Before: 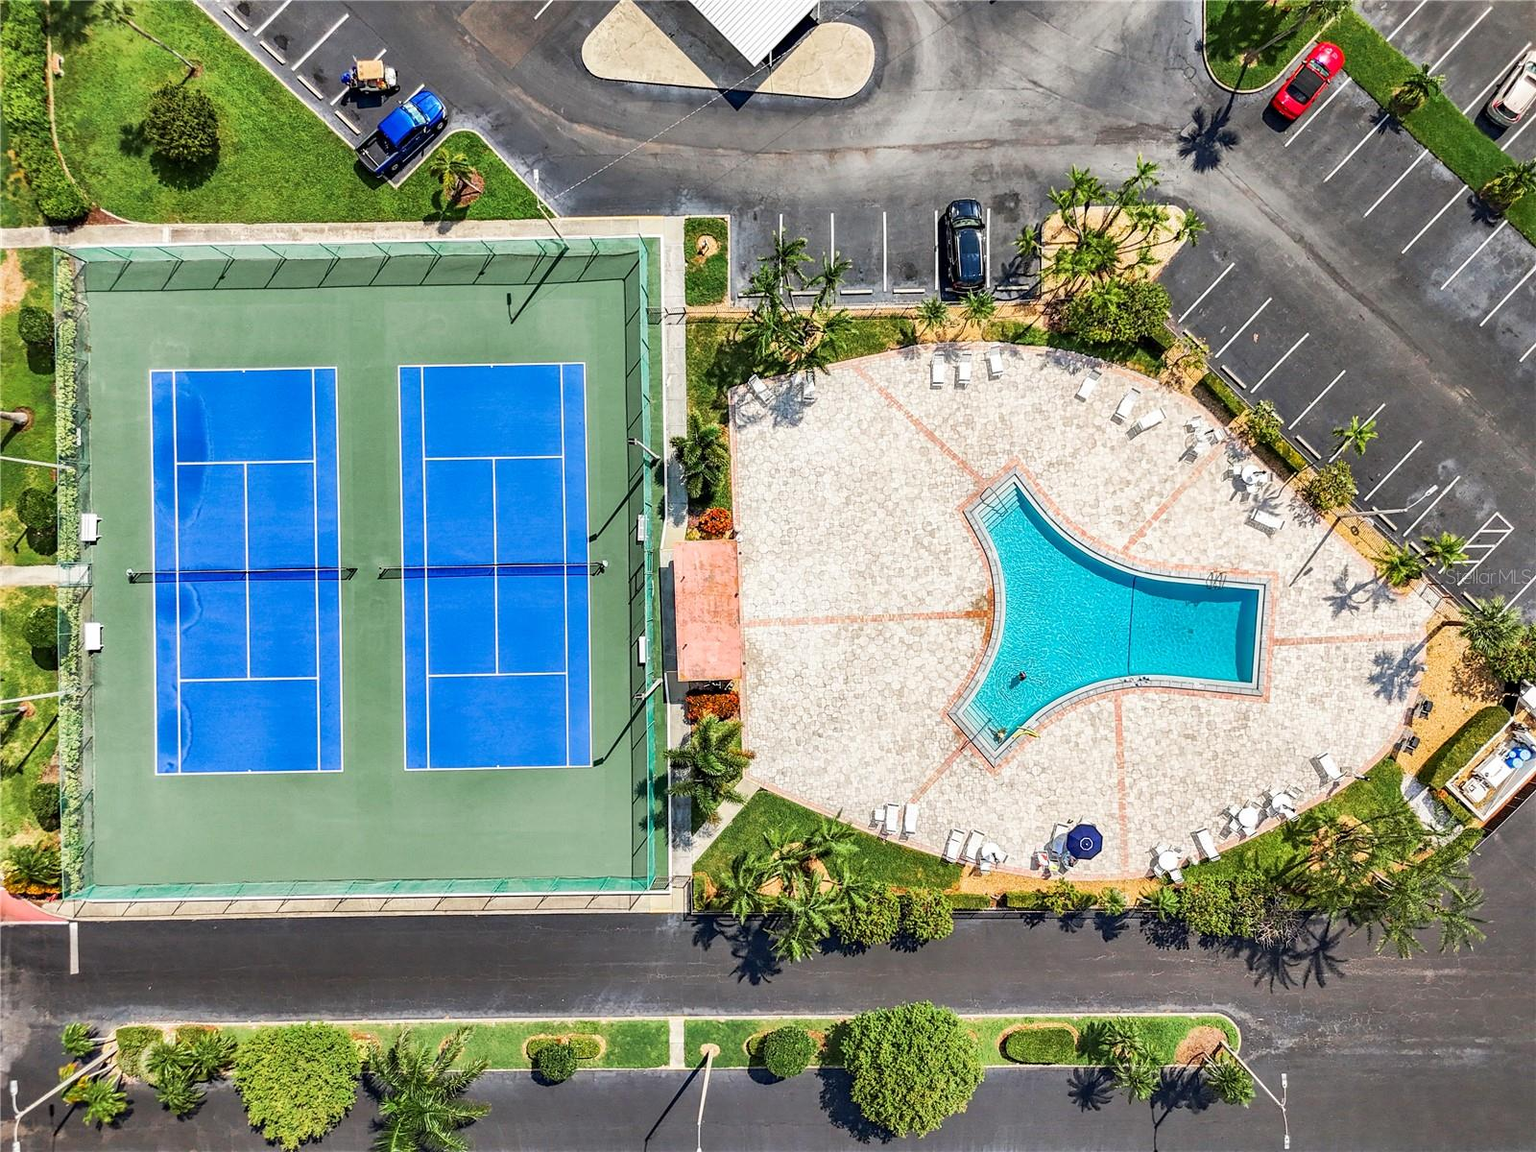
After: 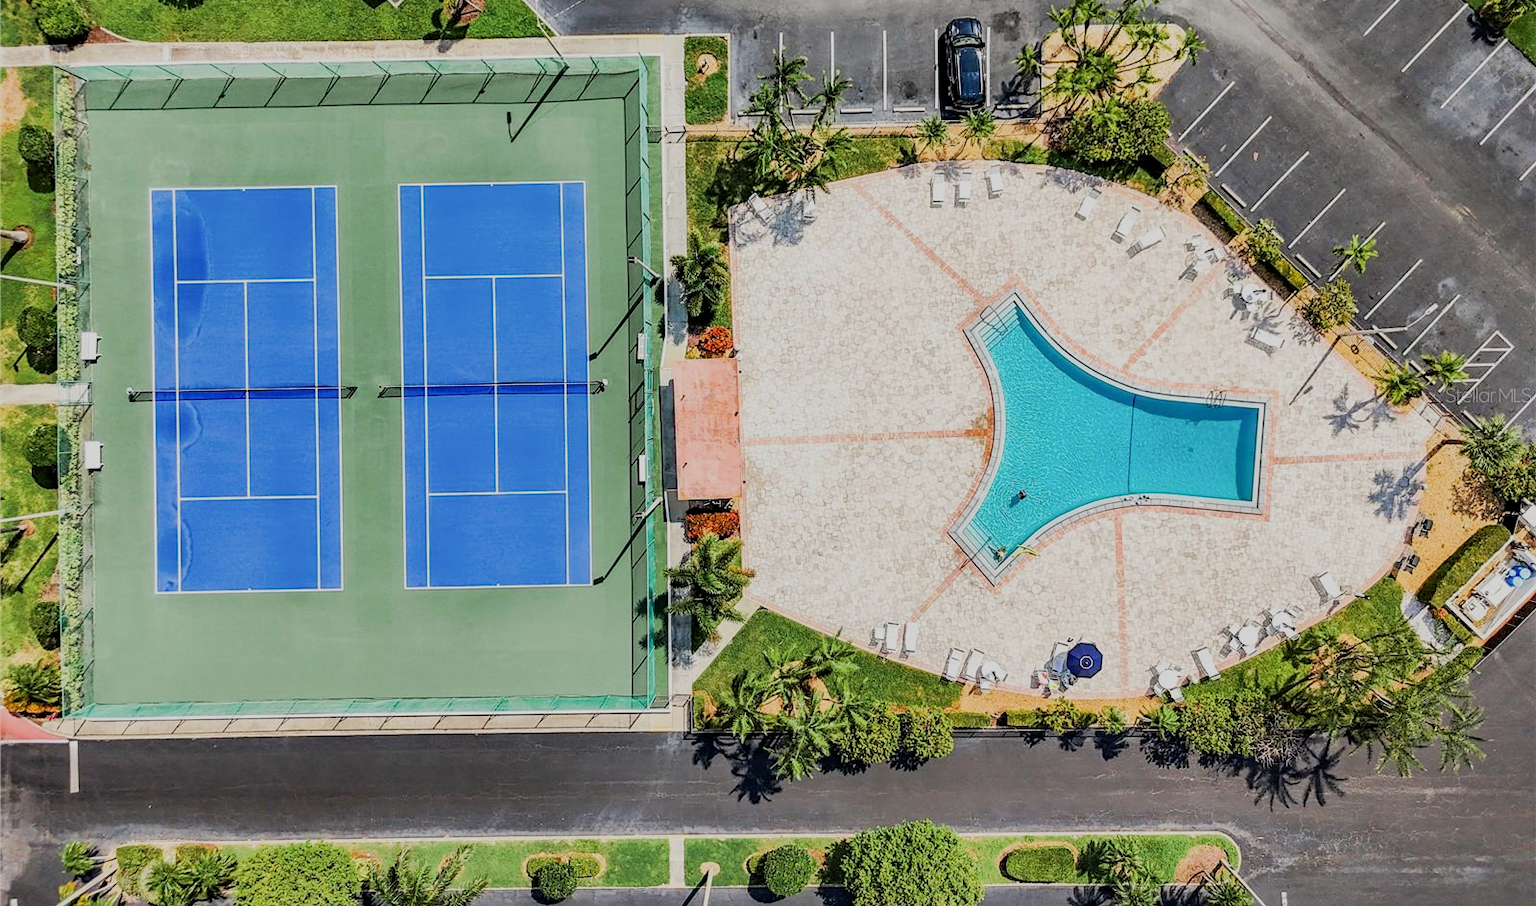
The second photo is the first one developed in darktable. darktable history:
crop and rotate: top 15.774%, bottom 5.506%
filmic rgb: black relative exposure -6.68 EV, white relative exposure 4.56 EV, hardness 3.25
